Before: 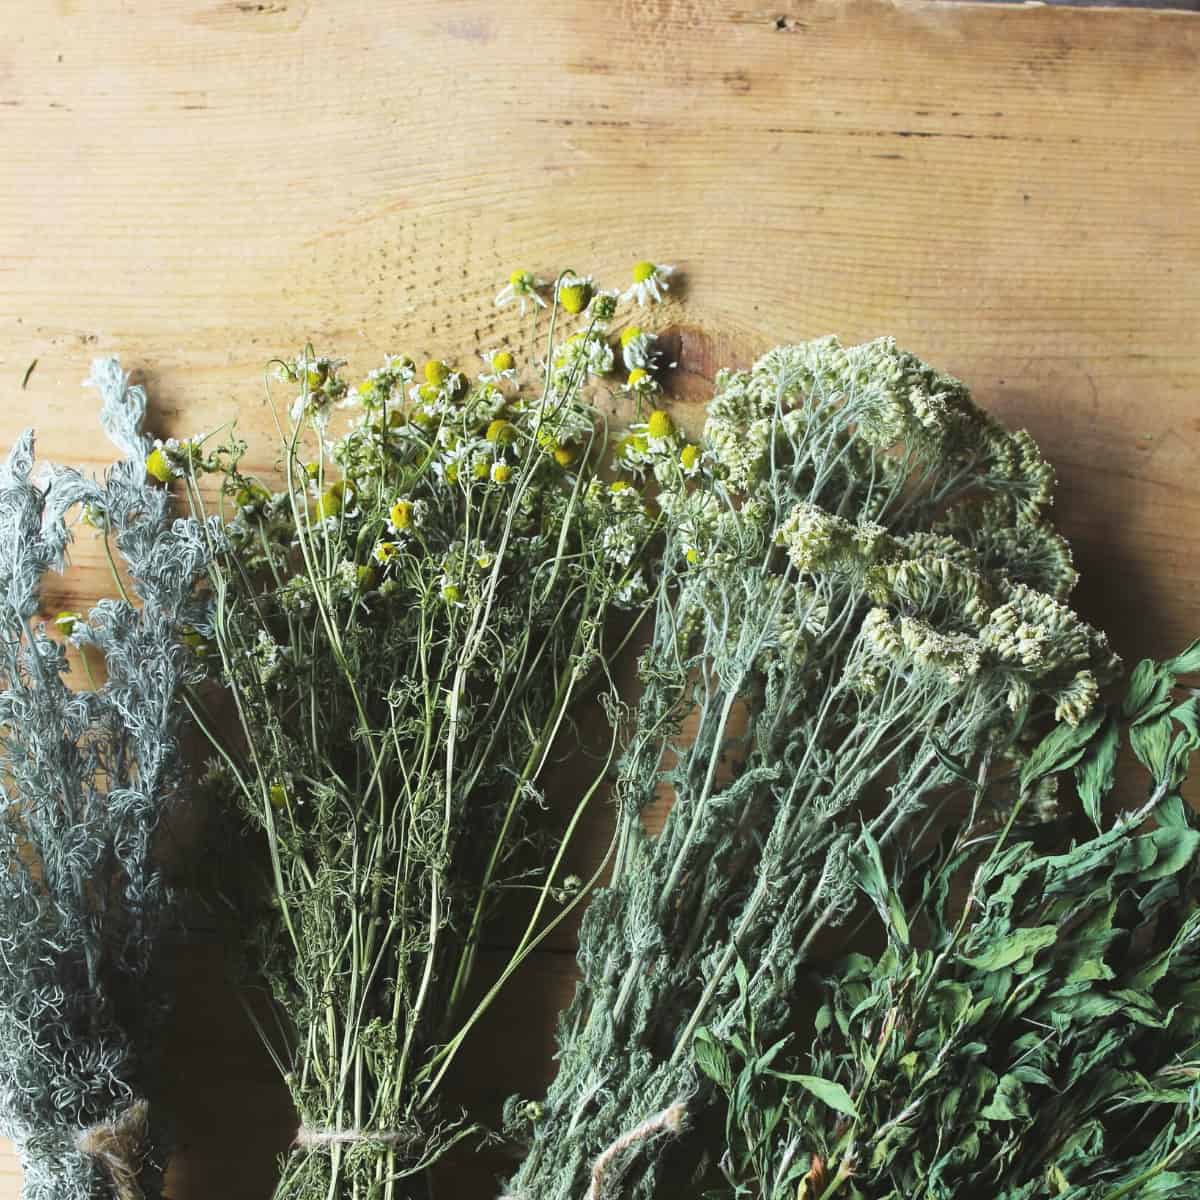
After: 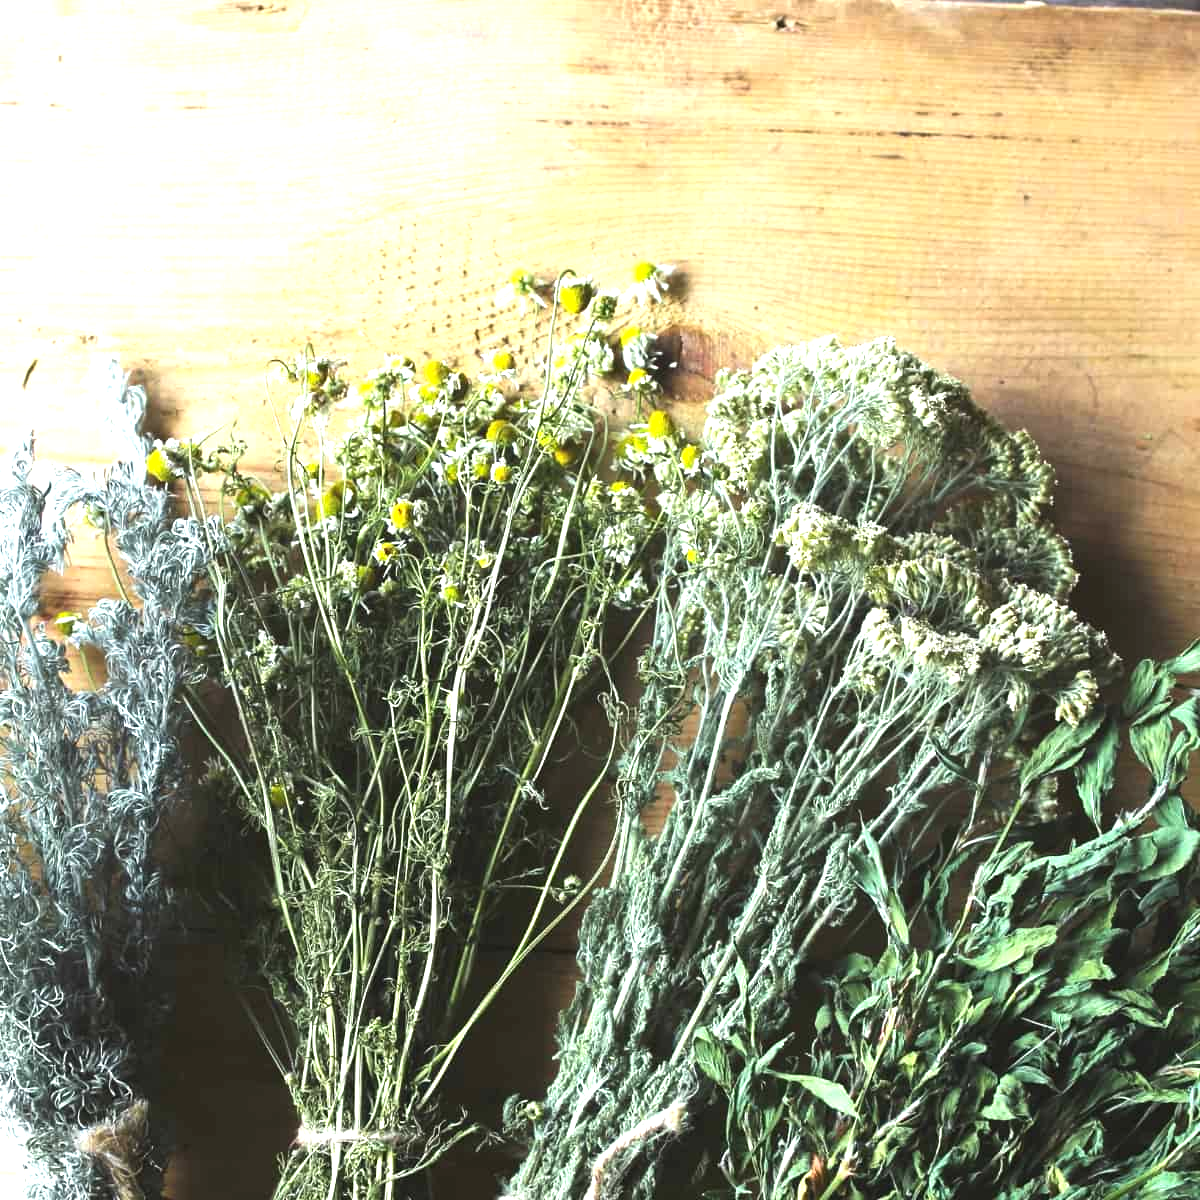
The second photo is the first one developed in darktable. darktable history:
exposure: black level correction 0, exposure 0.498 EV, compensate exposure bias true, compensate highlight preservation false
color balance rgb: perceptual saturation grading › global saturation 0.569%, perceptual brilliance grading › highlights 11.292%, global vibrance 6.007%
